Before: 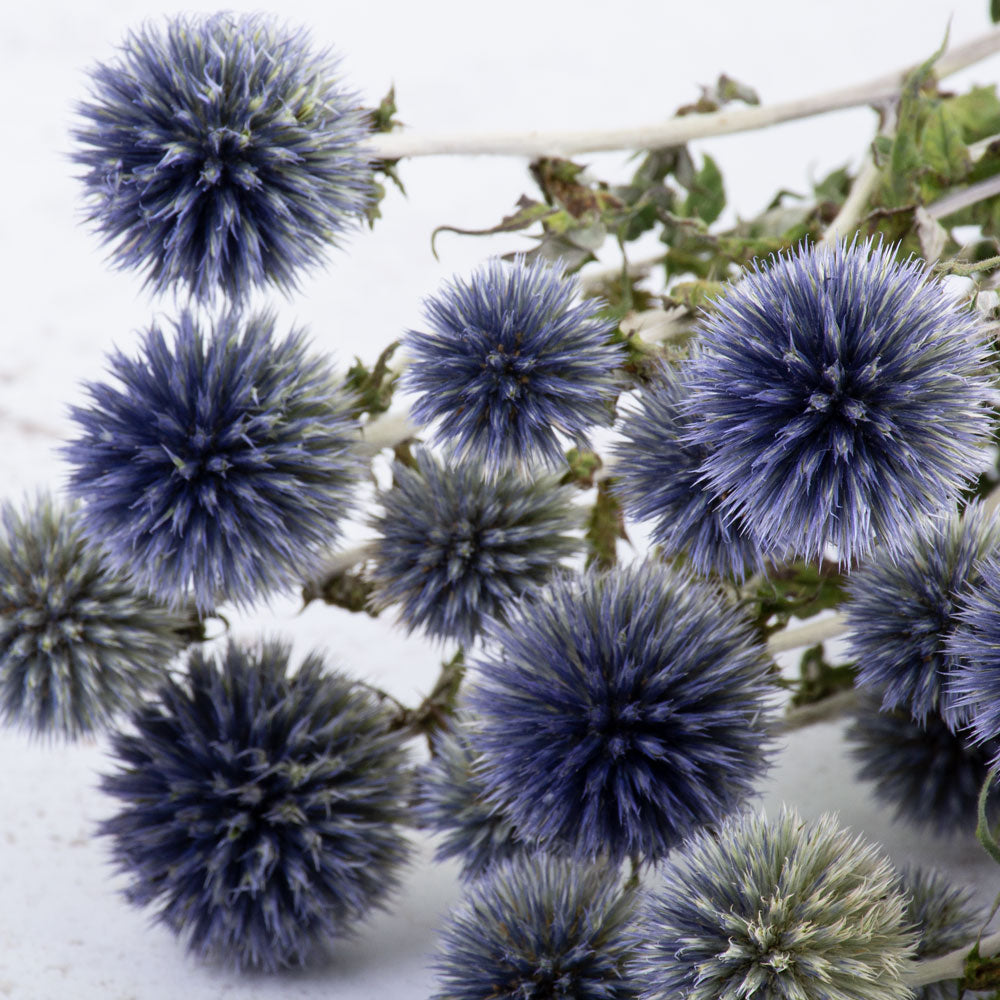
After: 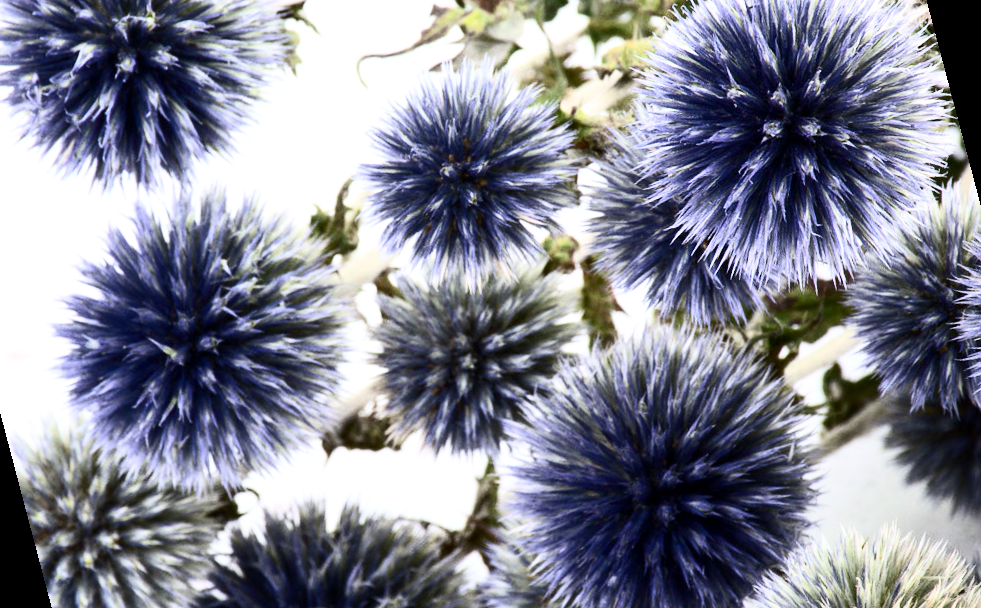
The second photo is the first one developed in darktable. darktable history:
rotate and perspective: rotation -14.8°, crop left 0.1, crop right 0.903, crop top 0.25, crop bottom 0.748
exposure: black level correction 0.001, exposure 0.5 EV, compensate exposure bias true, compensate highlight preservation false
contrast brightness saturation: contrast 0.39, brightness 0.1
